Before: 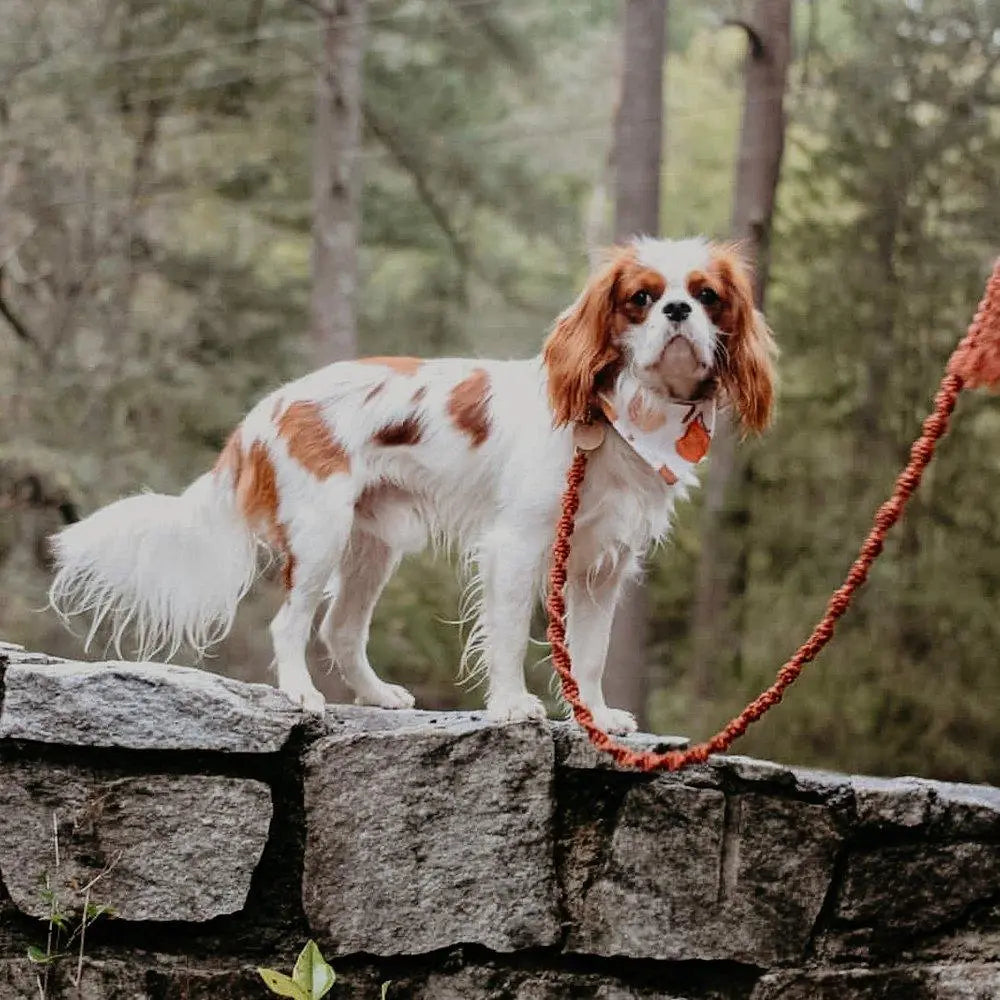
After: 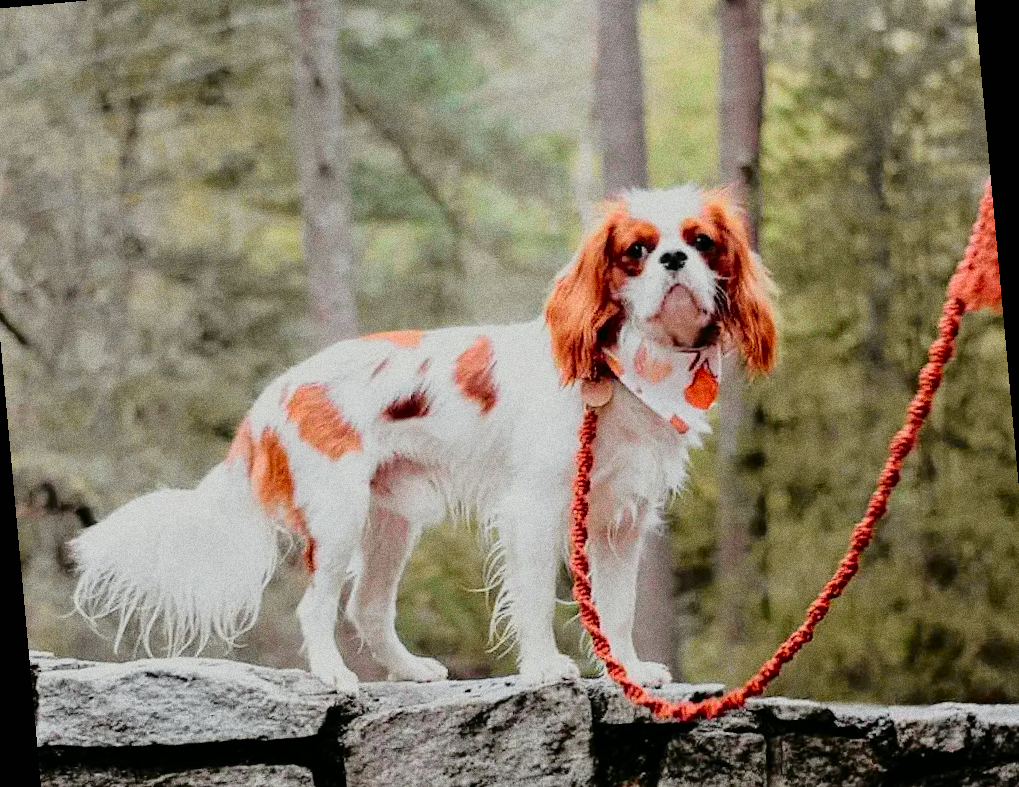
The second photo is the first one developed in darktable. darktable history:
crop: left 2.737%, top 7.287%, right 3.421%, bottom 20.179%
rotate and perspective: rotation -5.2°, automatic cropping off
tone curve: curves: ch0 [(0, 0) (0.135, 0.09) (0.326, 0.386) (0.489, 0.573) (0.663, 0.749) (0.854, 0.897) (1, 0.974)]; ch1 [(0, 0) (0.366, 0.367) (0.475, 0.453) (0.494, 0.493) (0.504, 0.497) (0.544, 0.569) (0.562, 0.605) (0.622, 0.694) (1, 1)]; ch2 [(0, 0) (0.333, 0.346) (0.375, 0.375) (0.424, 0.43) (0.476, 0.492) (0.502, 0.503) (0.533, 0.534) (0.572, 0.603) (0.605, 0.656) (0.641, 0.709) (1, 1)], color space Lab, independent channels, preserve colors none
filmic rgb: black relative exposure -15 EV, white relative exposure 3 EV, threshold 6 EV, target black luminance 0%, hardness 9.27, latitude 99%, contrast 0.912, shadows ↔ highlights balance 0.505%, add noise in highlights 0, color science v3 (2019), use custom middle-gray values true, iterations of high-quality reconstruction 0, contrast in highlights soft, enable highlight reconstruction true
color contrast: green-magenta contrast 0.96
grain: coarseness 0.09 ISO, strength 40%
tone equalizer: on, module defaults
